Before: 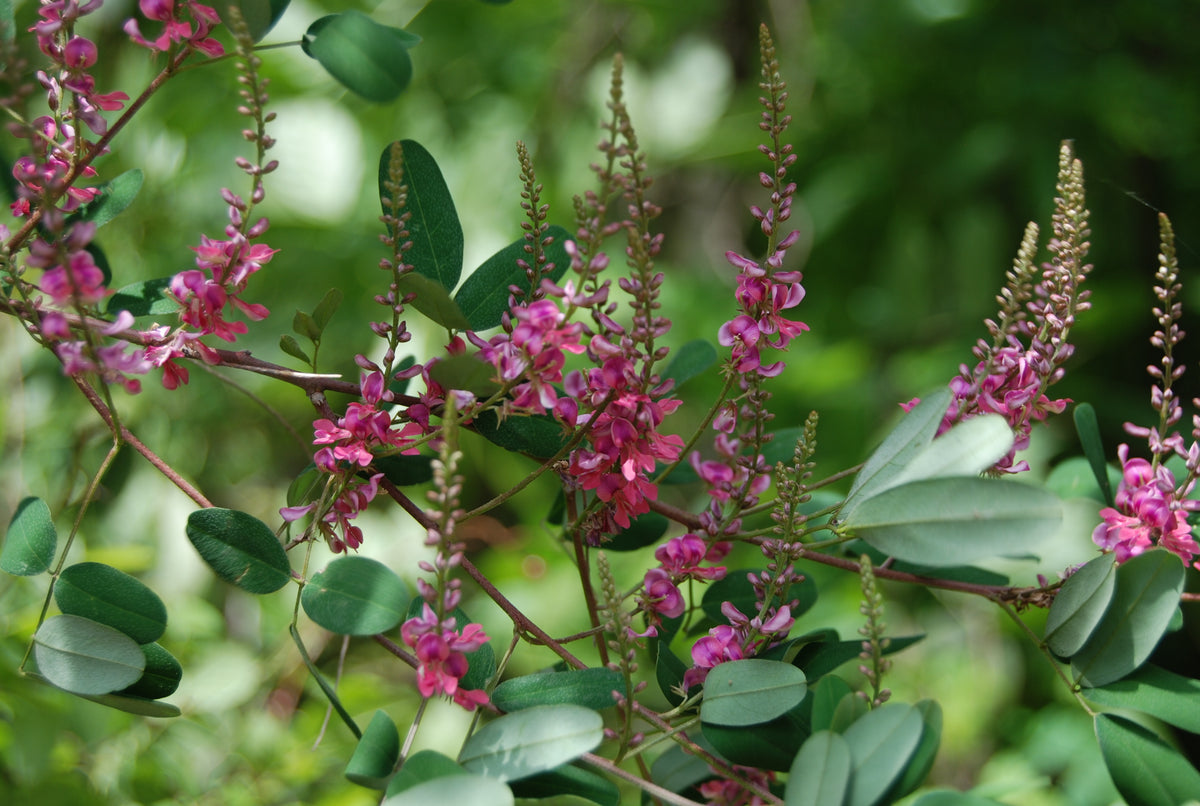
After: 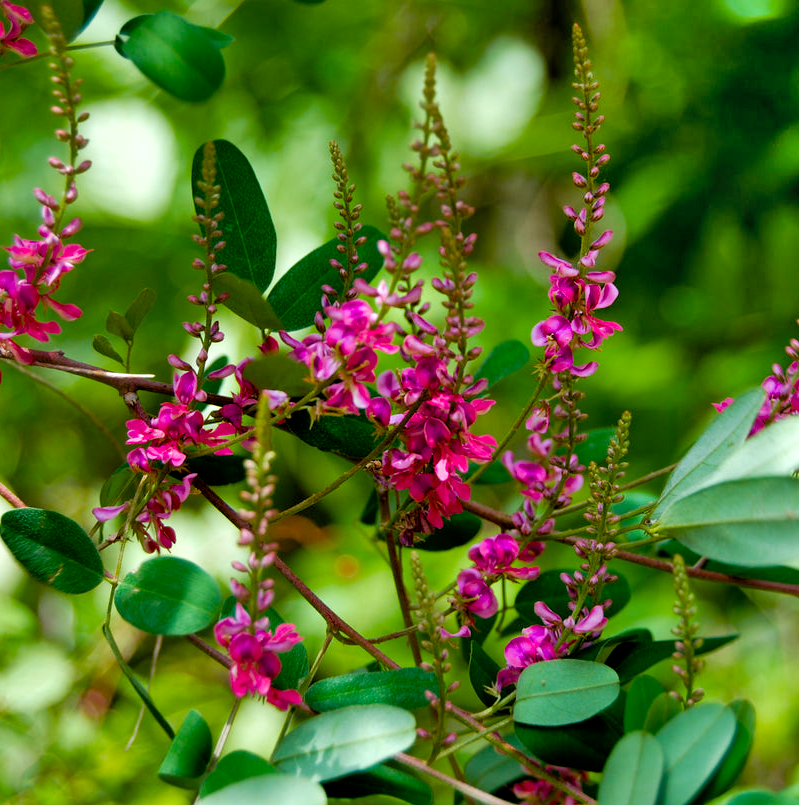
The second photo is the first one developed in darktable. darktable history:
crop and rotate: left 15.638%, right 17.744%
shadows and highlights: shadows 75.83, highlights -61.06, soften with gaussian
exposure: black level correction 0.009, exposure -0.16 EV, compensate highlight preservation false
velvia: on, module defaults
color balance rgb: power › hue 206.25°, perceptual saturation grading › global saturation 40.087%, perceptual saturation grading › highlights -25.481%, perceptual saturation grading › mid-tones 35.468%, perceptual saturation grading › shadows 35.782%, perceptual brilliance grading › global brilliance 11.204%
